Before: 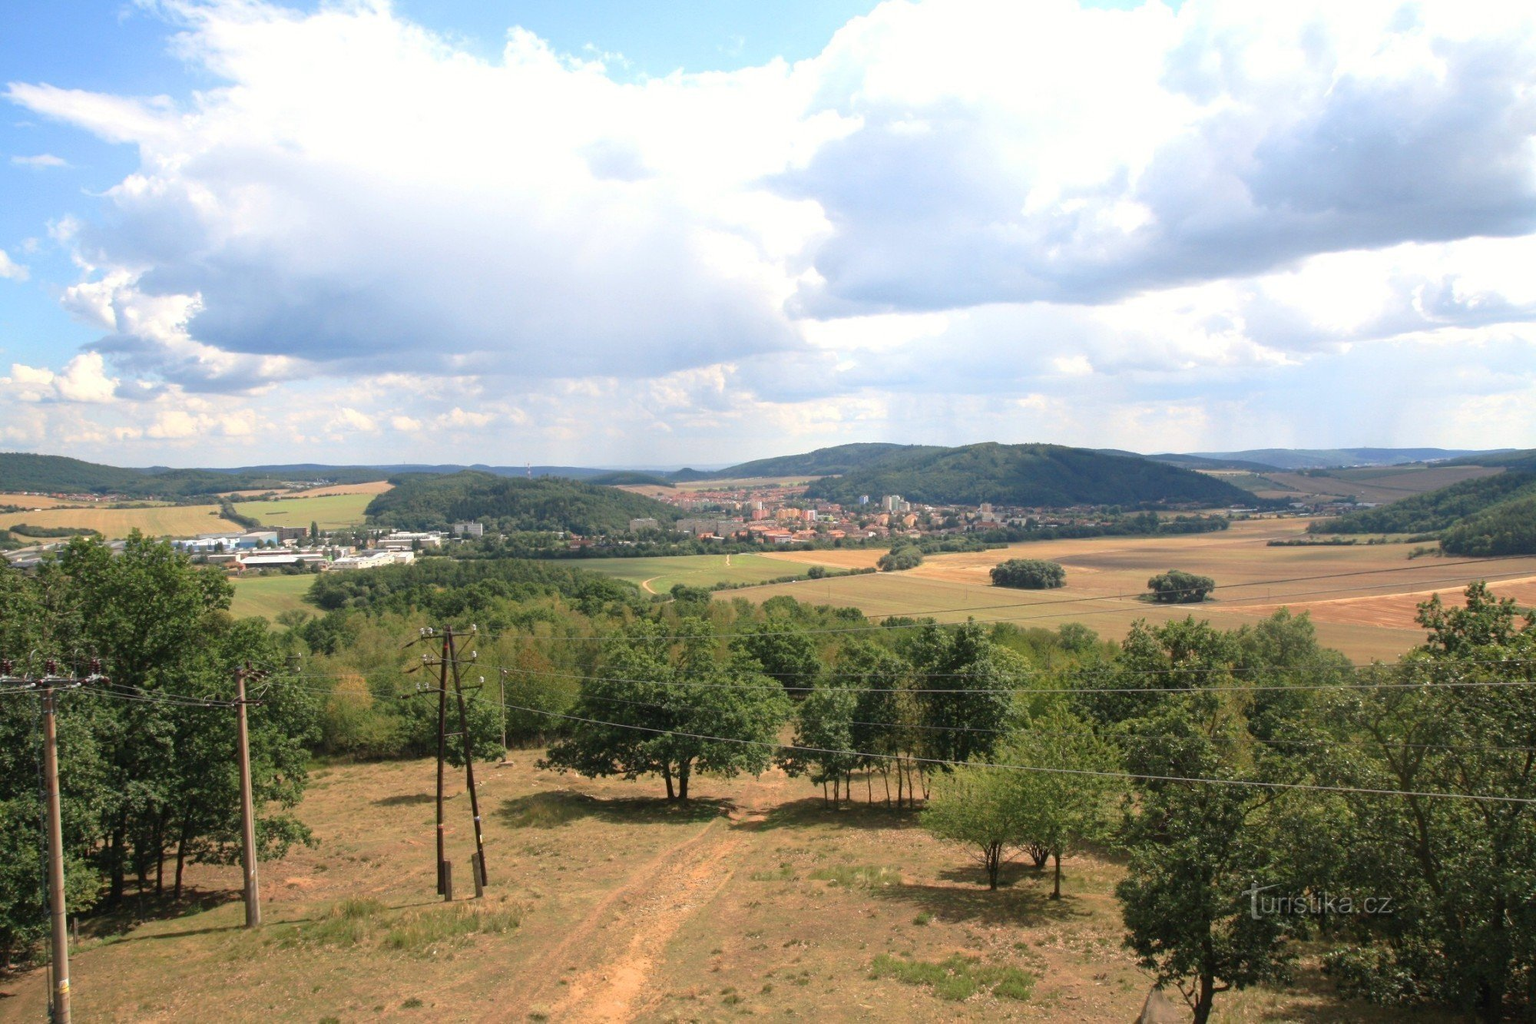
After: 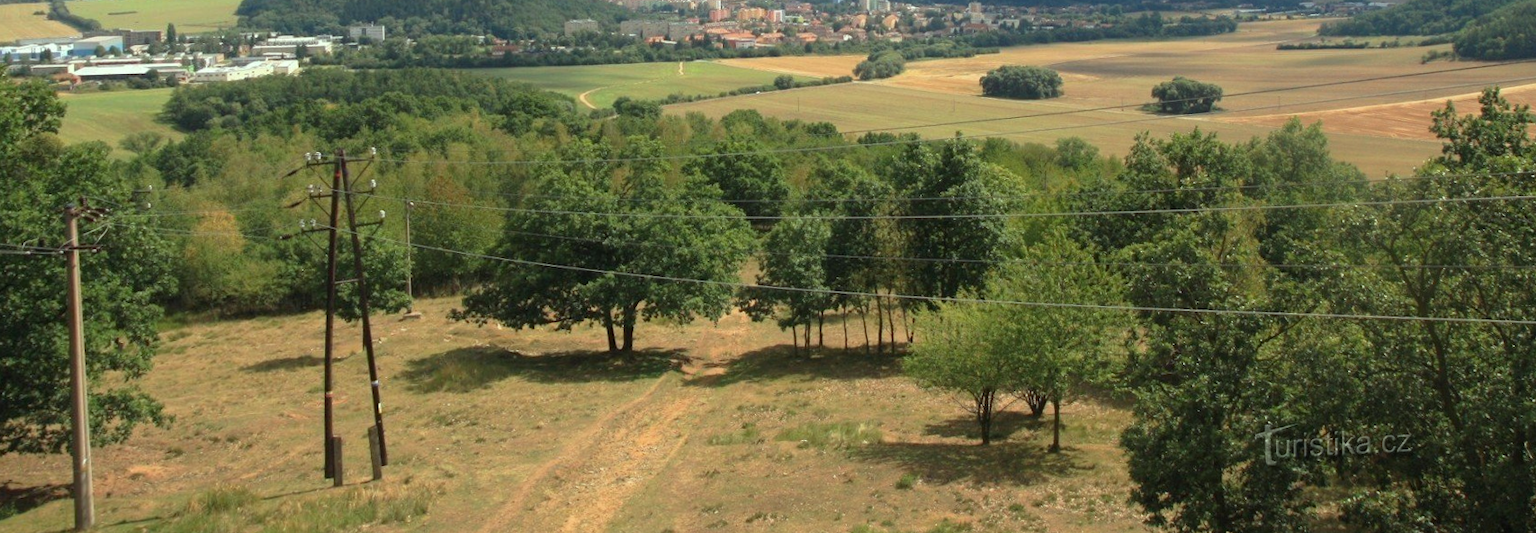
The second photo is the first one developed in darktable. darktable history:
rotate and perspective: rotation -0.013°, lens shift (vertical) -0.027, lens shift (horizontal) 0.178, crop left 0.016, crop right 0.989, crop top 0.082, crop bottom 0.918
crop and rotate: left 13.306%, top 48.129%, bottom 2.928%
color correction: highlights a* -8, highlights b* 3.1
